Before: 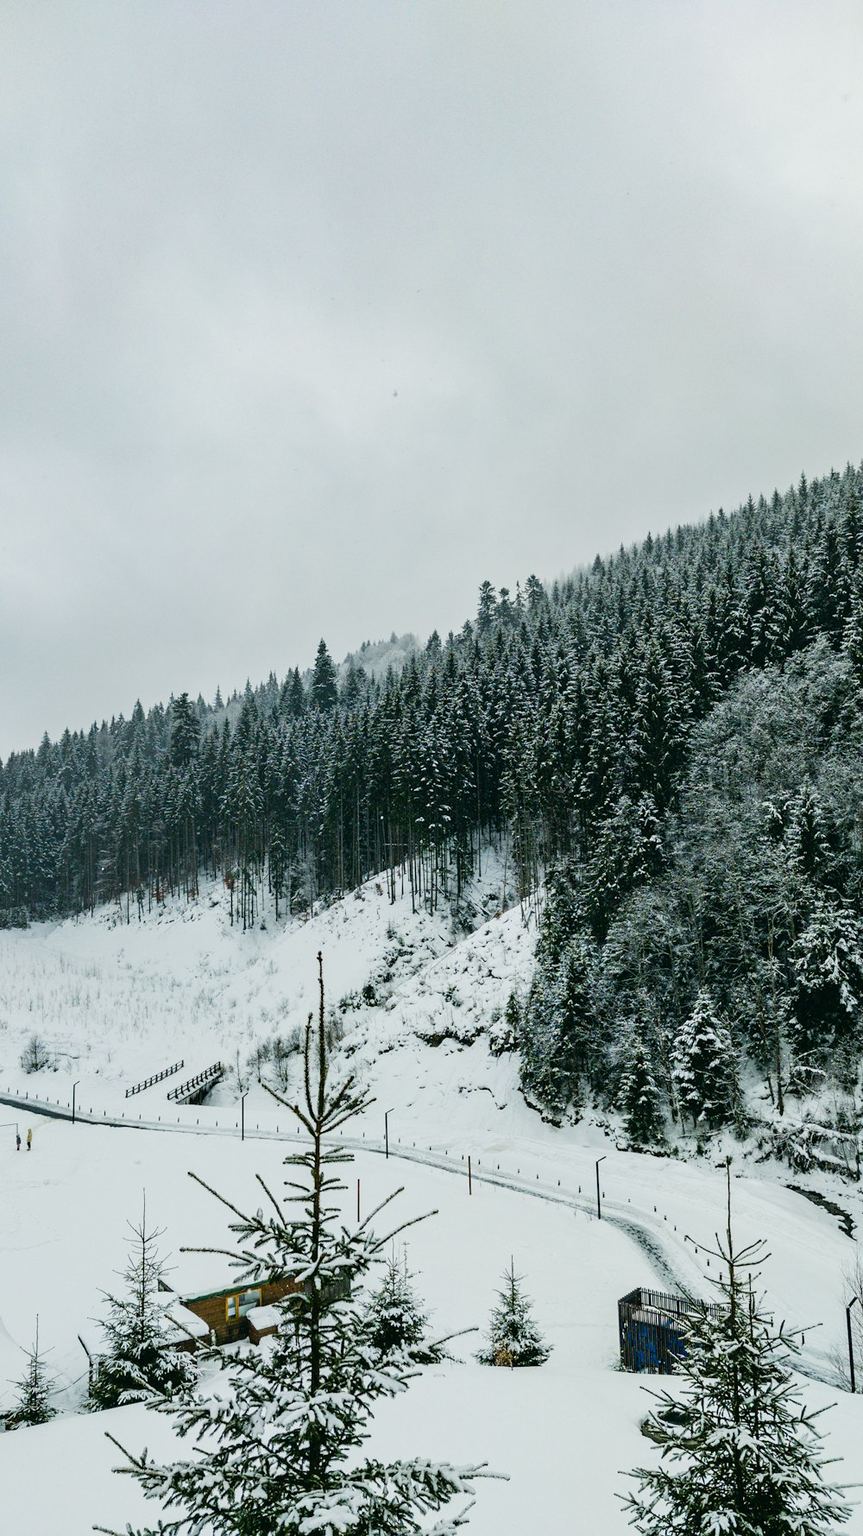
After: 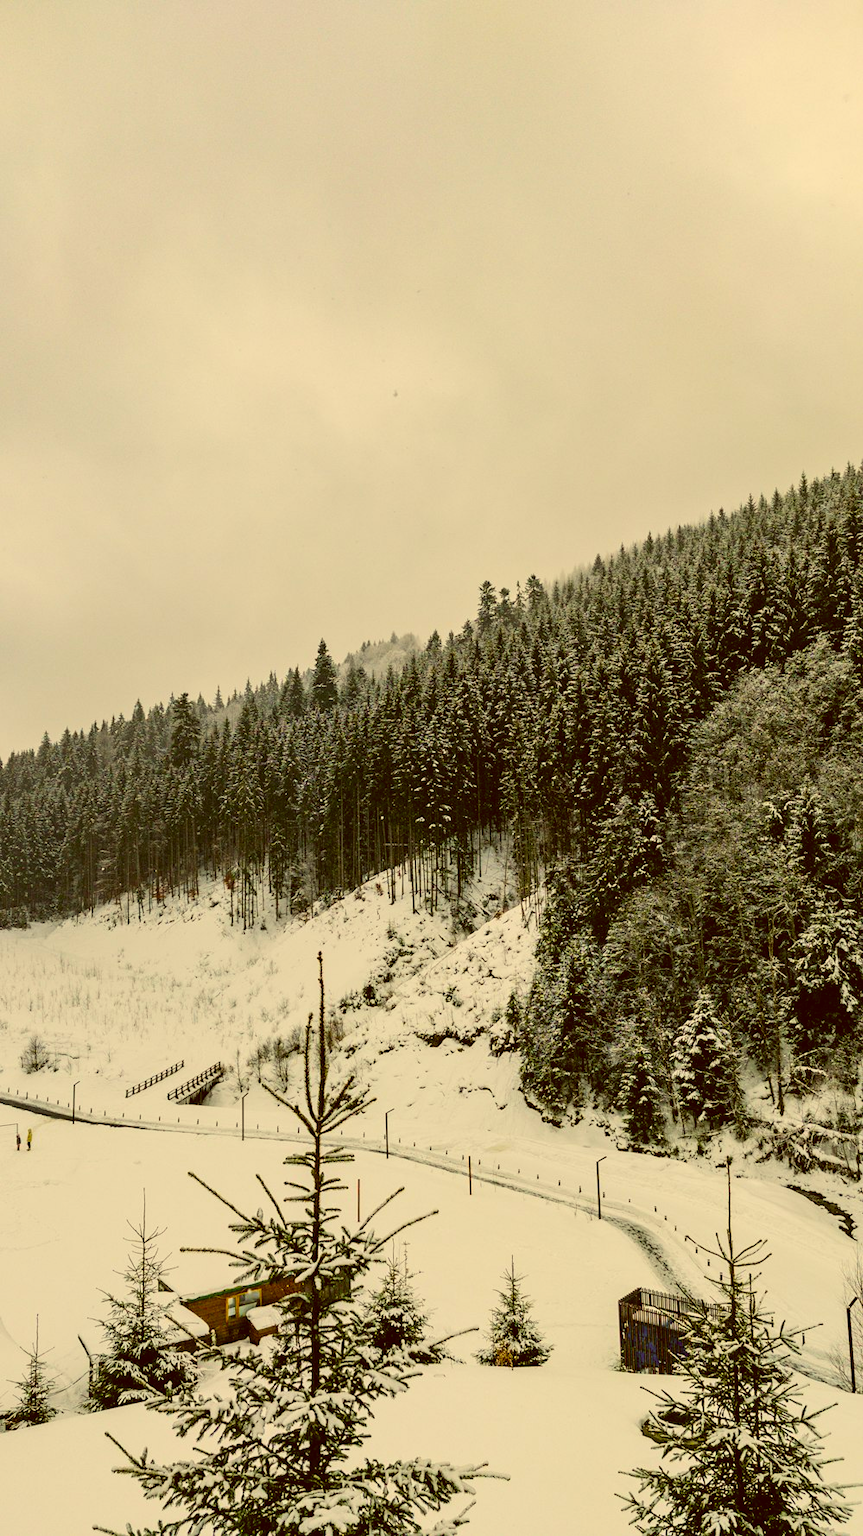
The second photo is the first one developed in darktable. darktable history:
color correction: highlights a* 0.98, highlights b* 23.75, shadows a* 15.96, shadows b* 24.43
color balance rgb: highlights gain › chroma 1.649%, highlights gain › hue 55.07°, perceptual saturation grading › global saturation 25.885%, global vibrance 20%
